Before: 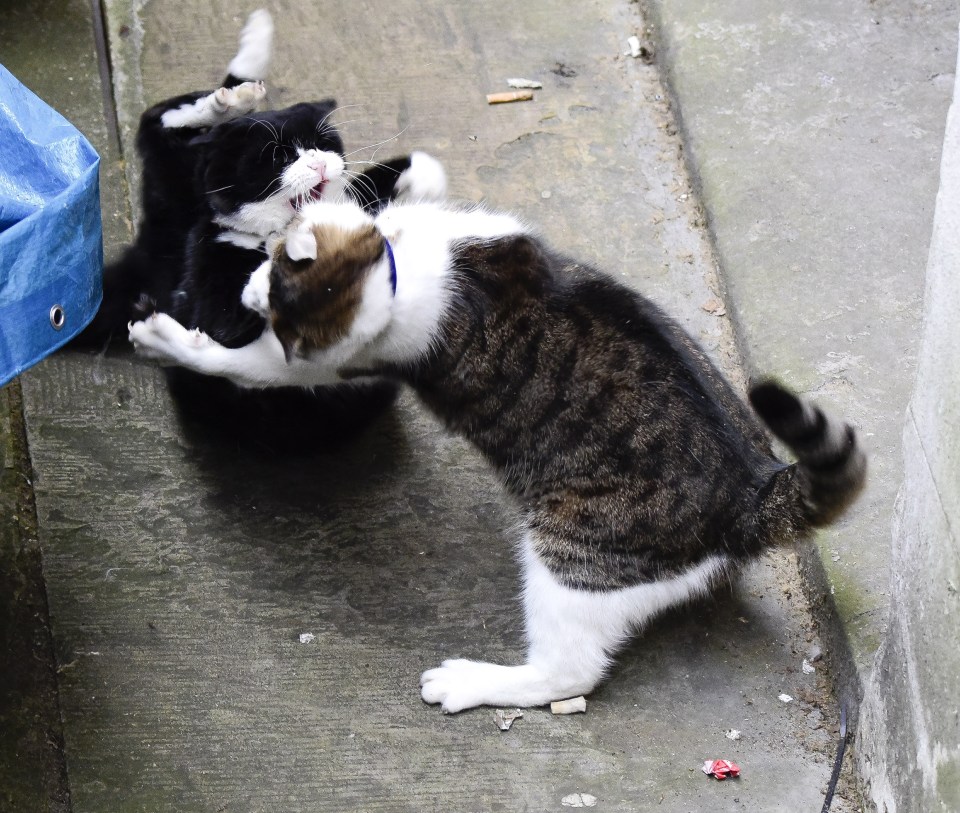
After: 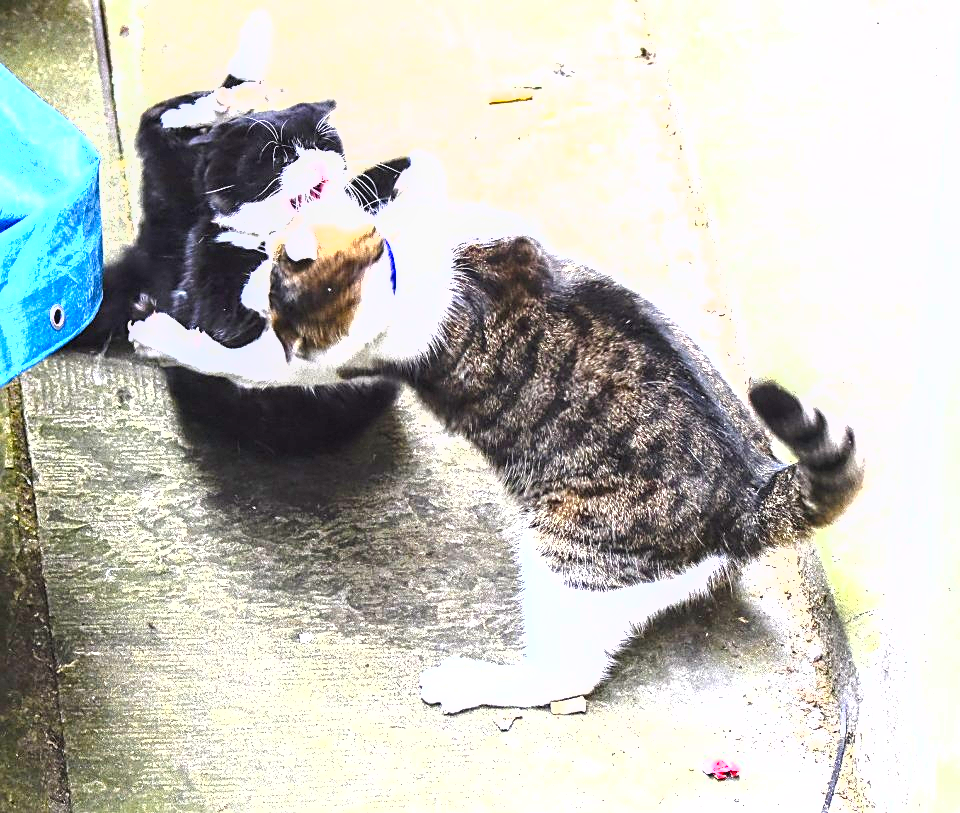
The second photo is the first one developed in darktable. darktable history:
color balance rgb: perceptual saturation grading › global saturation 25.113%, global vibrance 7.795%
exposure: black level correction 0, exposure 1.38 EV, compensate exposure bias true, compensate highlight preservation false
sharpen: on, module defaults
base curve: curves: ch0 [(0, 0) (0.297, 0.298) (1, 1)]
levels: levels [0, 0.394, 0.787]
local contrast: on, module defaults
shadows and highlights: radius 111.73, shadows 51.22, white point adjustment 9.04, highlights -2.92, highlights color adjustment 45.73%, soften with gaussian
